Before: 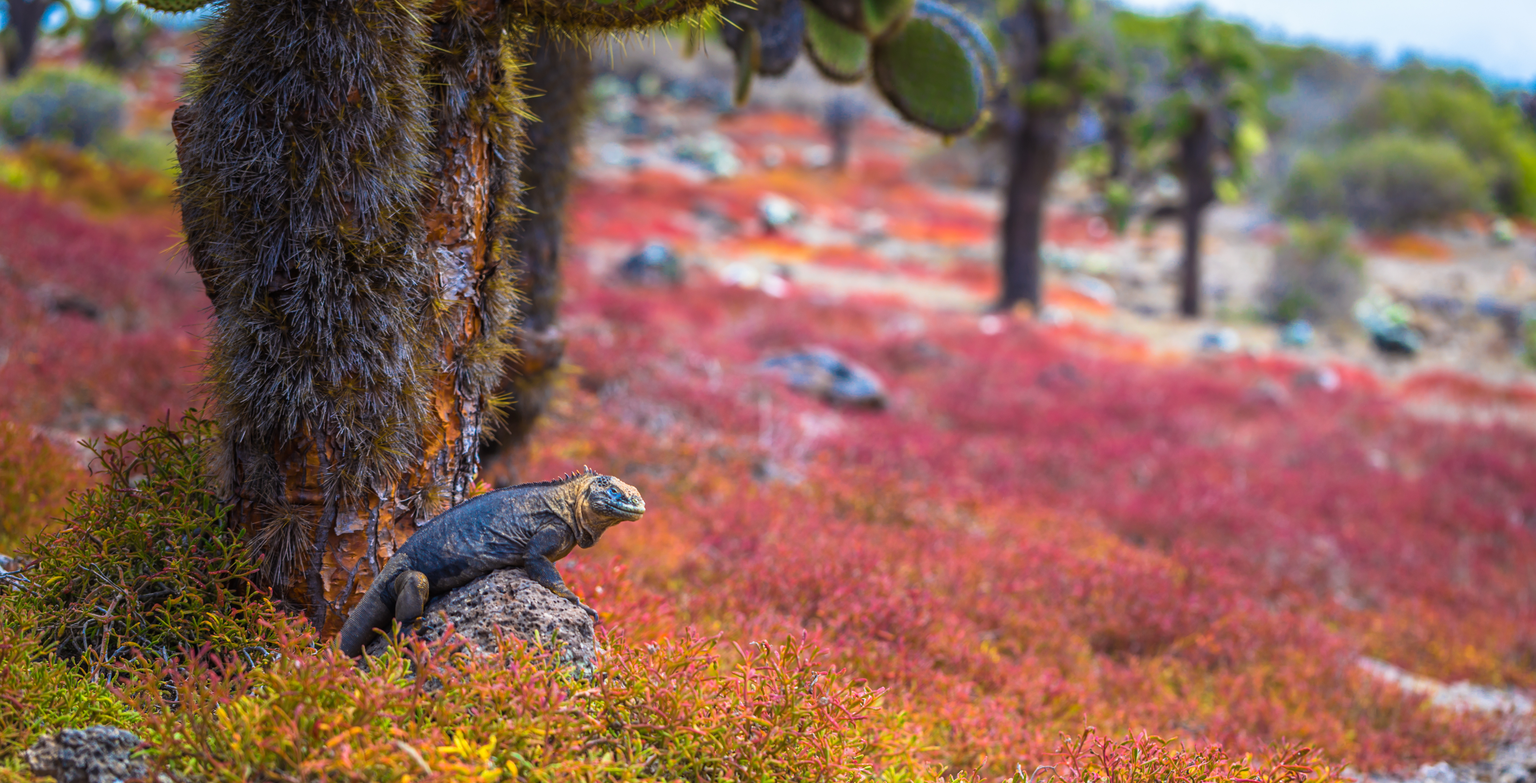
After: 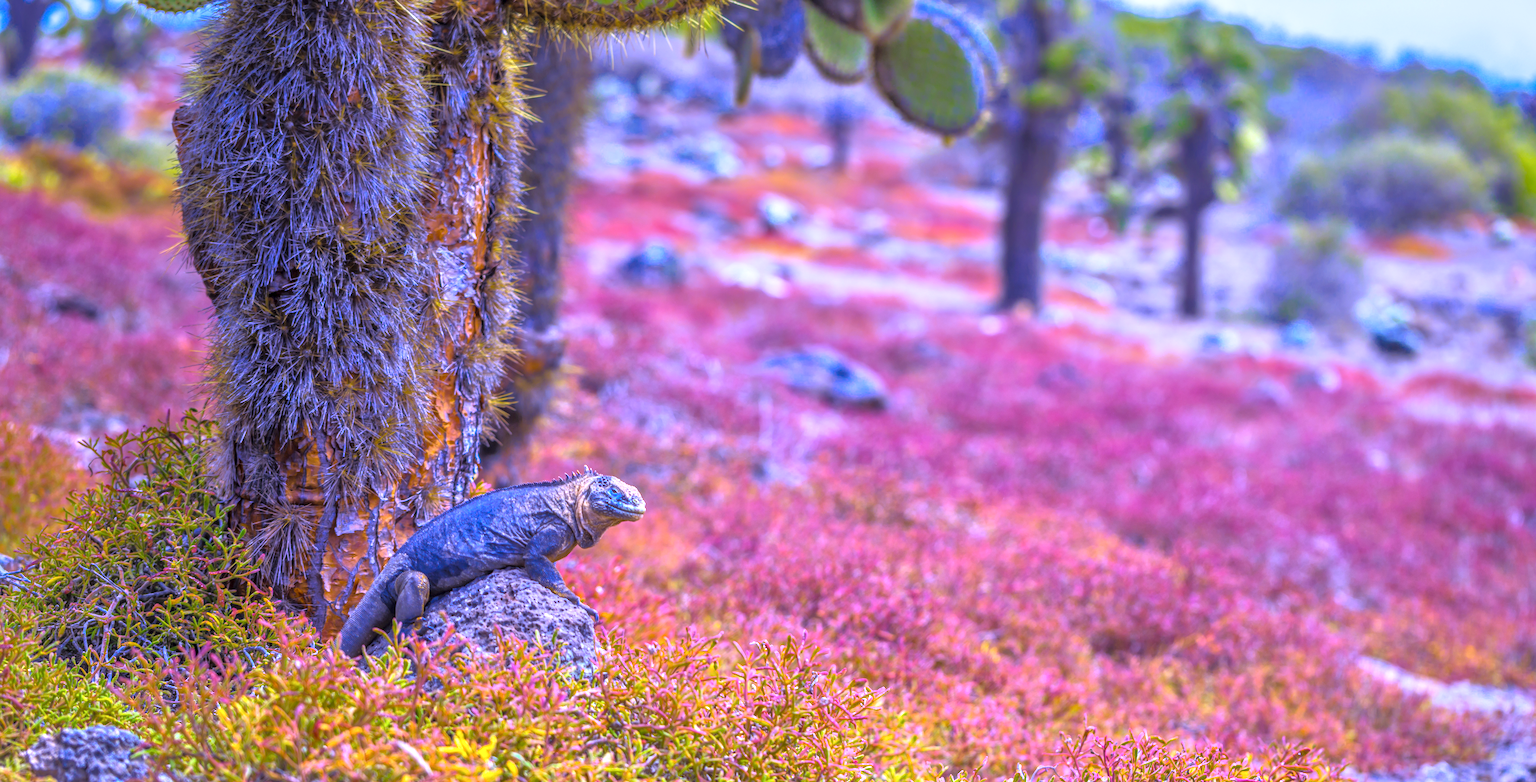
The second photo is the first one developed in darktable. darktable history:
white balance: red 0.98, blue 1.61
local contrast: highlights 0%, shadows 0%, detail 133%
tone equalizer: -8 EV 2 EV, -7 EV 2 EV, -6 EV 2 EV, -5 EV 2 EV, -4 EV 2 EV, -3 EV 1.5 EV, -2 EV 1 EV, -1 EV 0.5 EV
